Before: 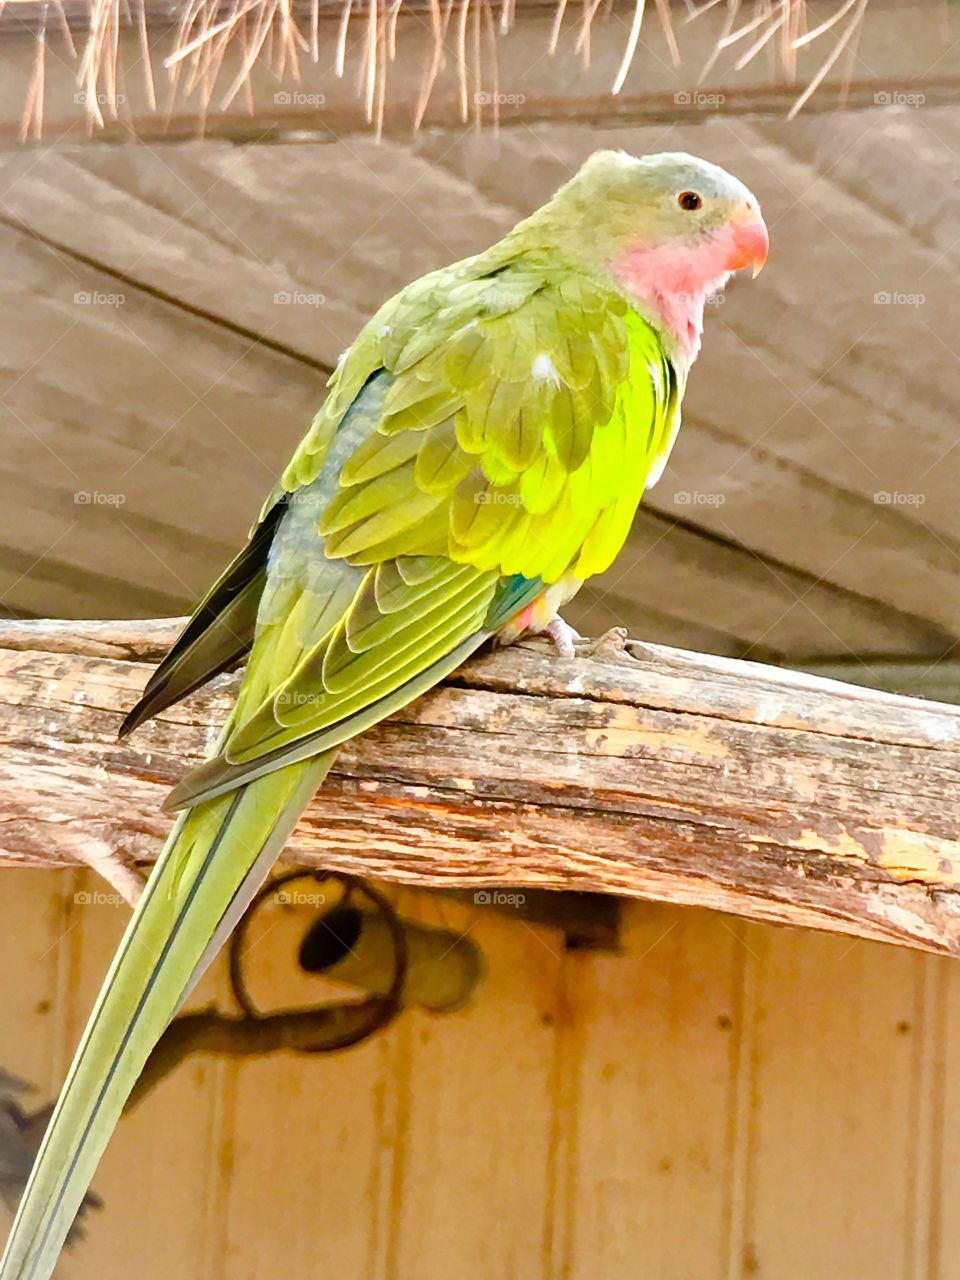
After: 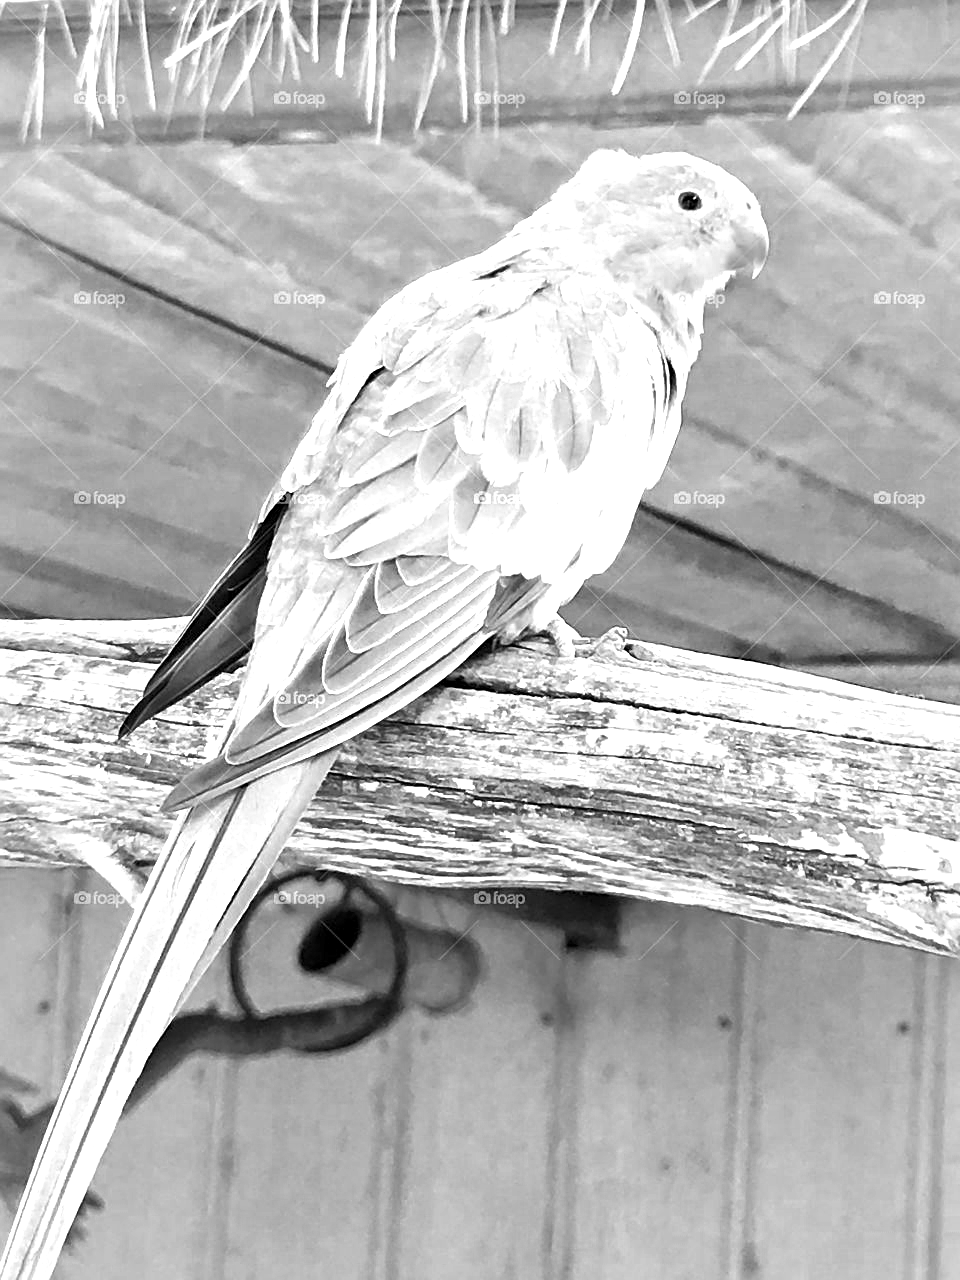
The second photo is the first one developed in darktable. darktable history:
exposure: black level correction 0, exposure 0.703 EV, compensate highlight preservation false
color zones: curves: ch0 [(0.002, 0.593) (0.143, 0.417) (0.285, 0.541) (0.455, 0.289) (0.608, 0.327) (0.727, 0.283) (0.869, 0.571) (1, 0.603)]; ch1 [(0, 0) (0.143, 0) (0.286, 0) (0.429, 0) (0.571, 0) (0.714, 0) (0.857, 0)]
sharpen: amount 0.49
contrast equalizer: y [[0.6 ×6], [0.55 ×6], [0 ×6], [0 ×6], [0 ×6]], mix 0.159
